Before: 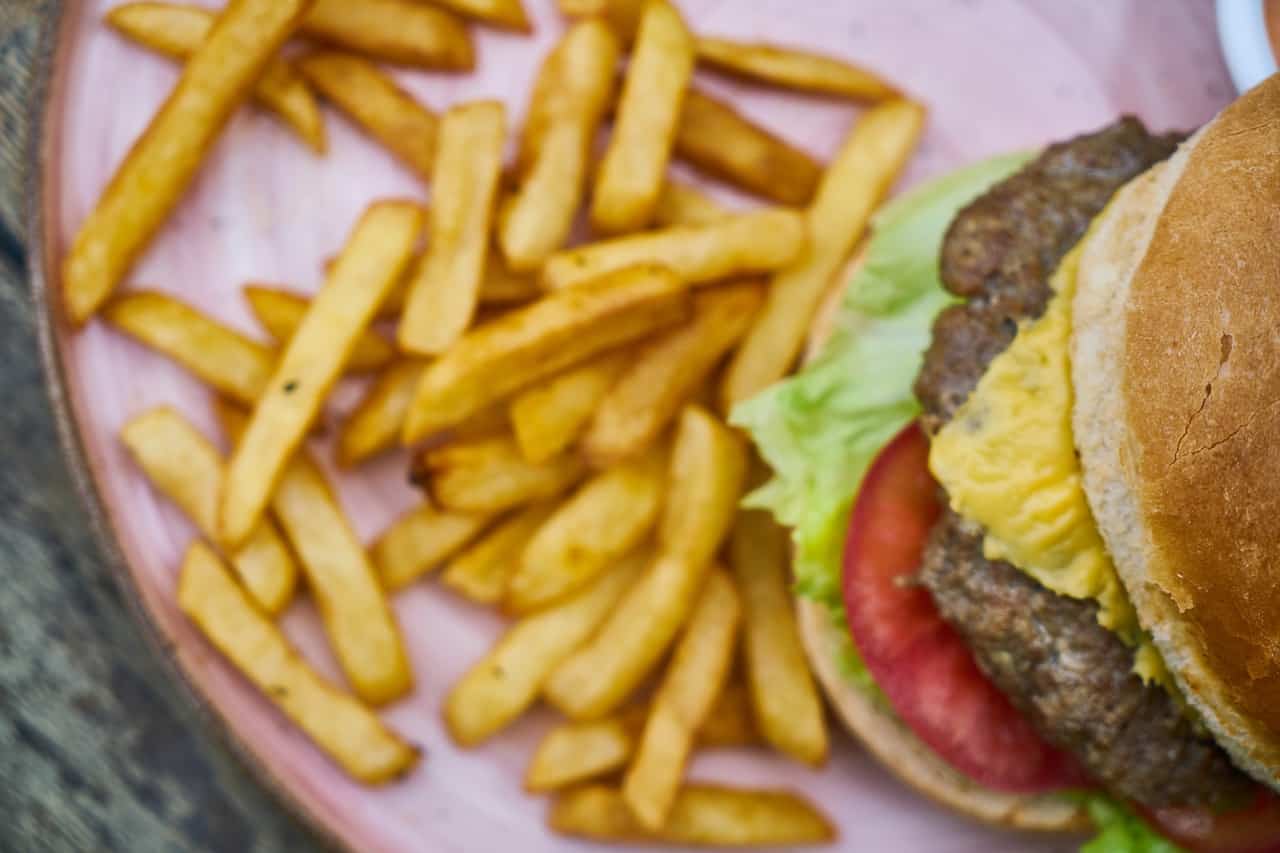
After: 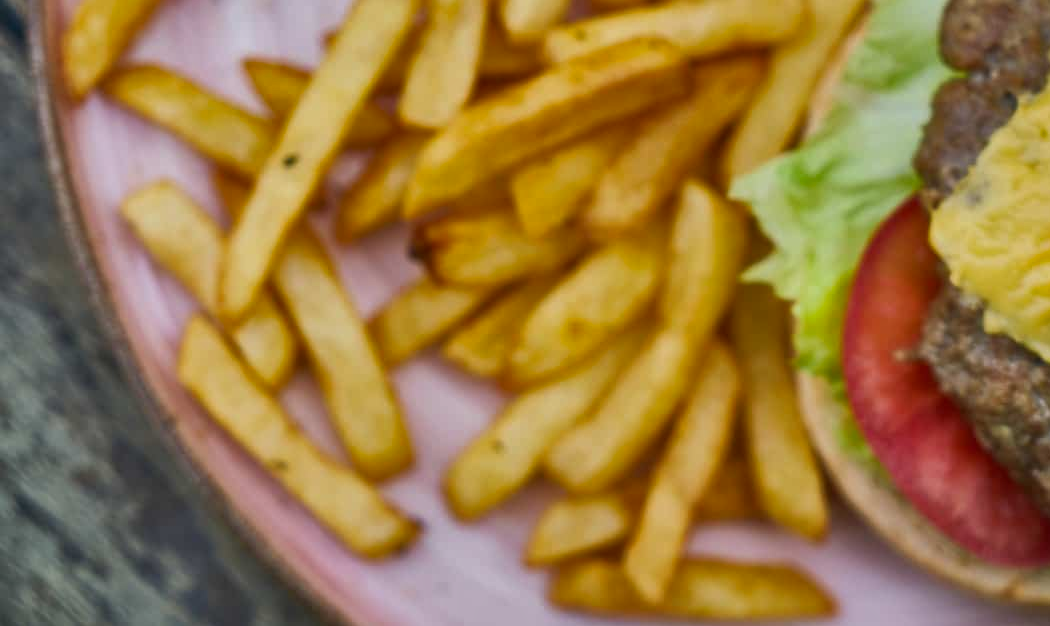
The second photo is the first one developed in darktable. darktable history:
crop: top 26.531%, right 17.959%
shadows and highlights: white point adjustment -3.64, highlights -63.34, highlights color adjustment 42%, soften with gaussian
